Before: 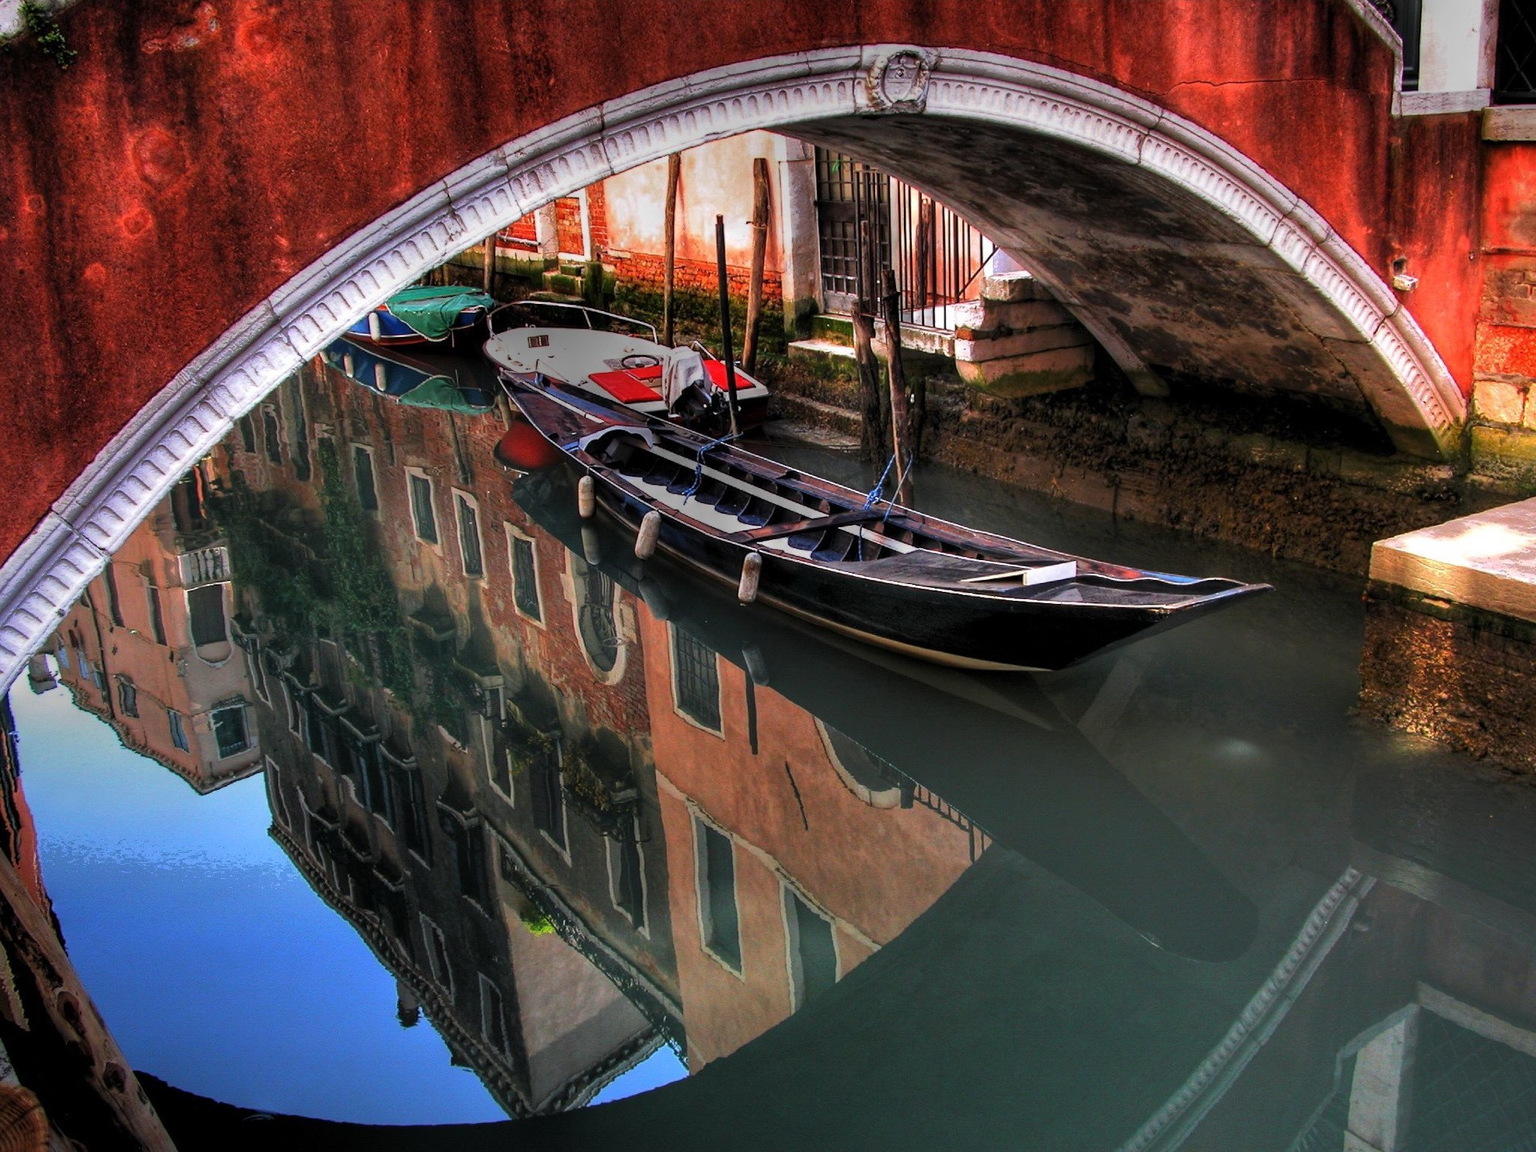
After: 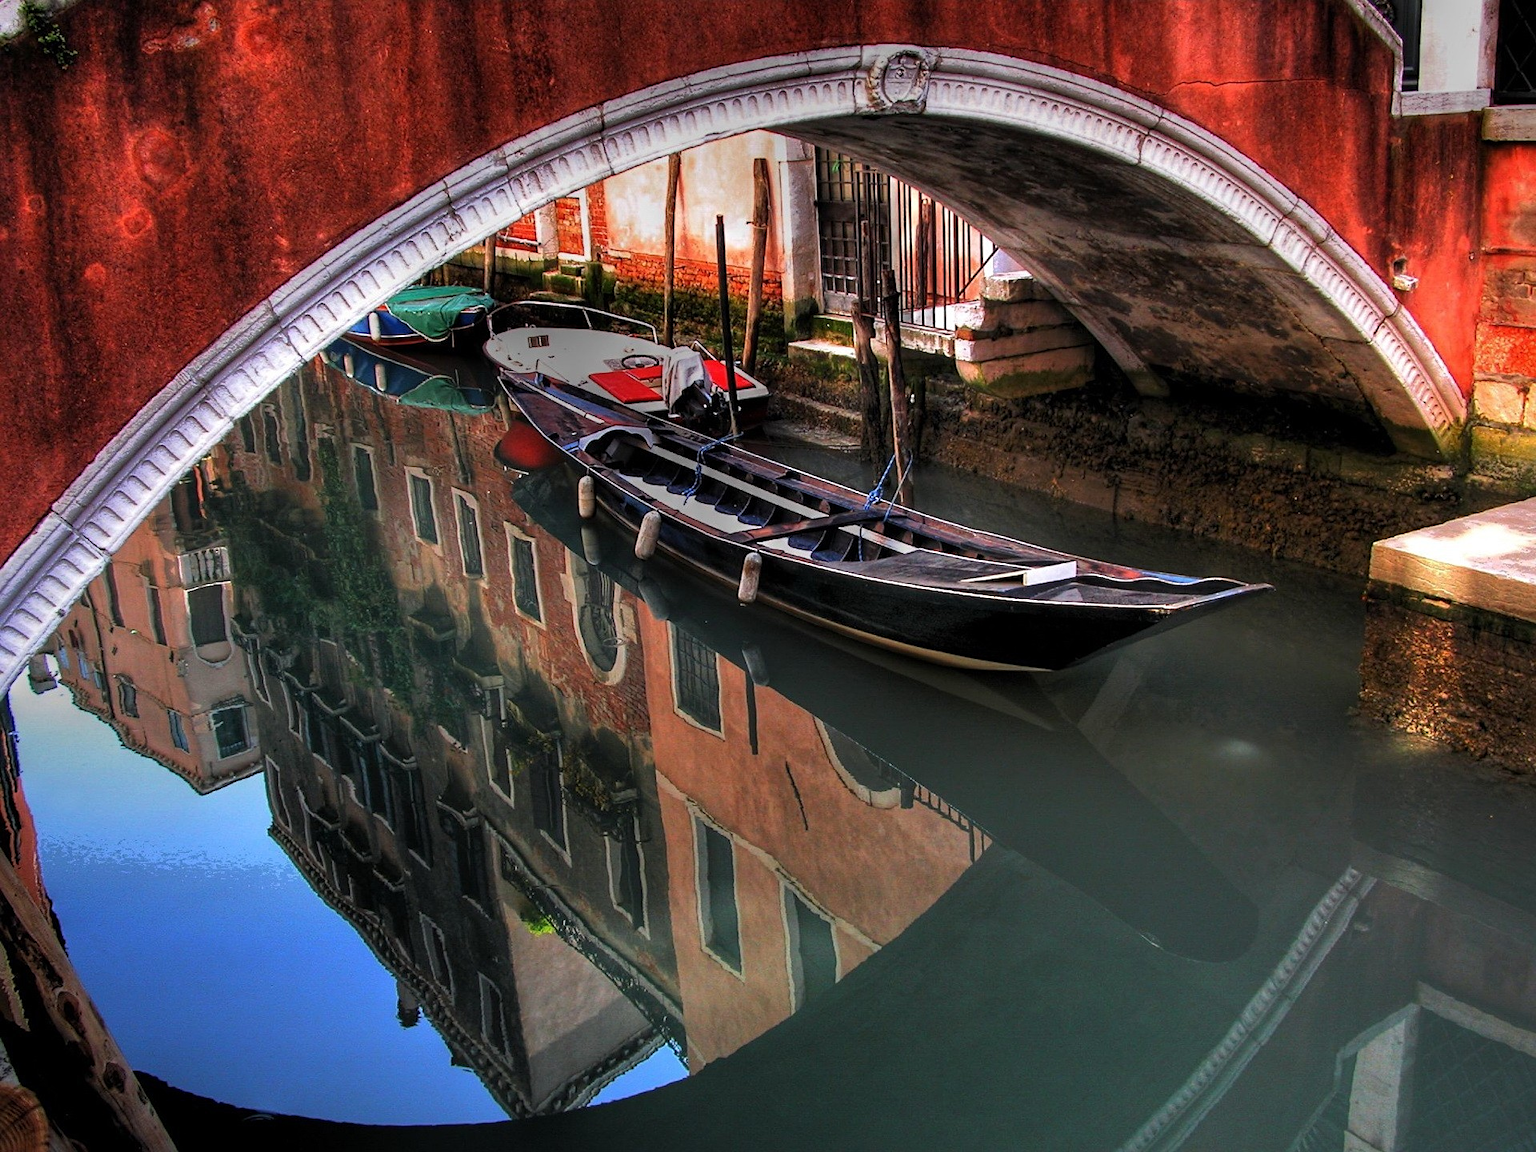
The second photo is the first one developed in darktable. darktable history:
sharpen: amount 0.214
